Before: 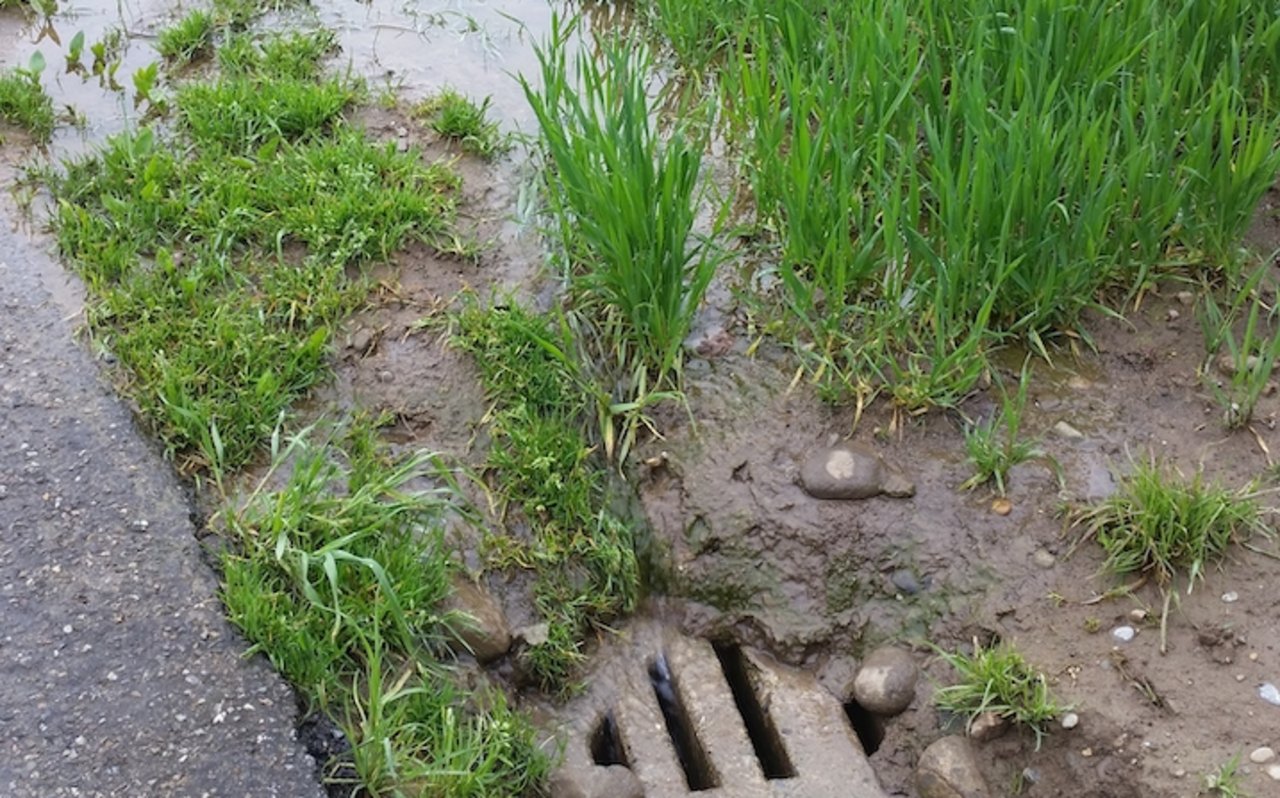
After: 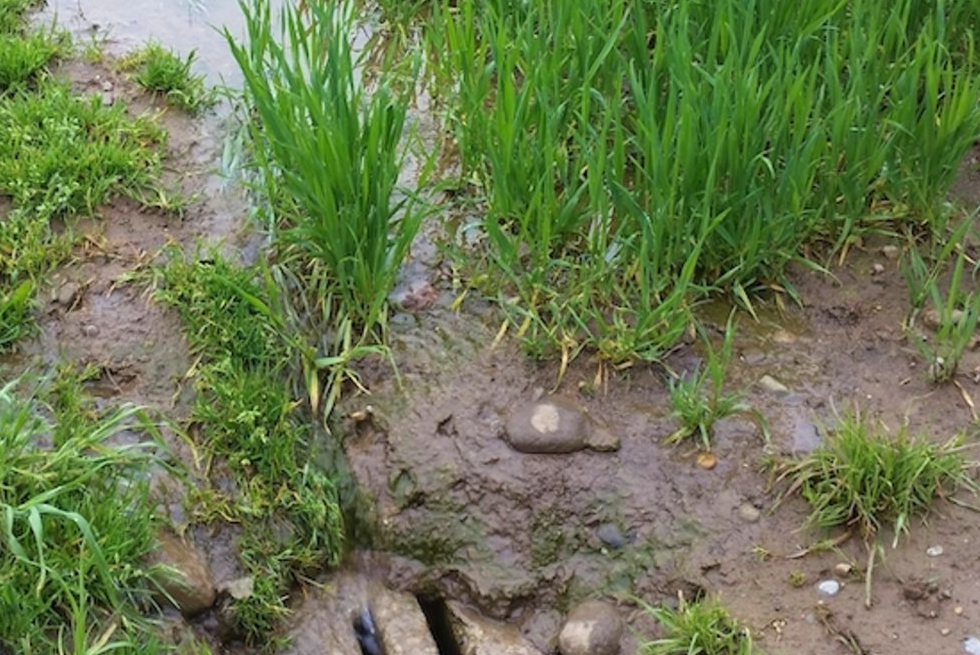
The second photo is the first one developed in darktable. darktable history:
crop: left 23.095%, top 5.827%, bottom 11.854%
velvia: on, module defaults
